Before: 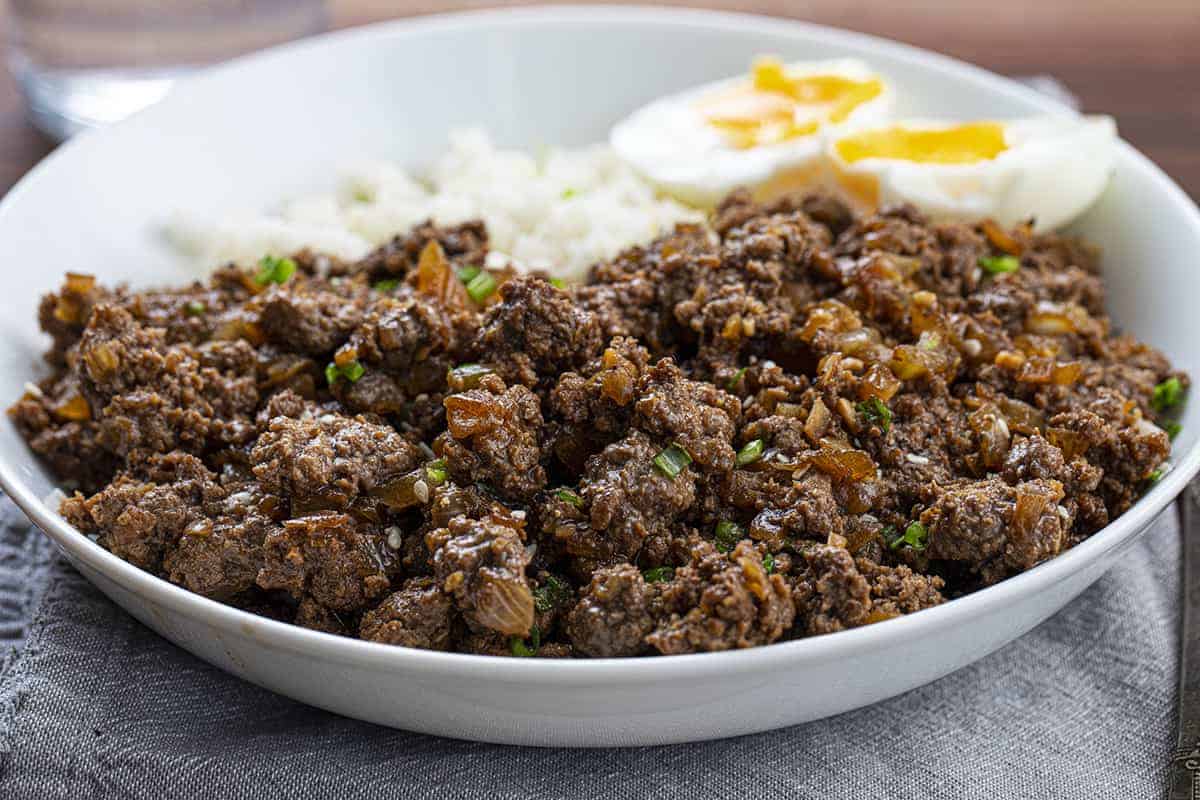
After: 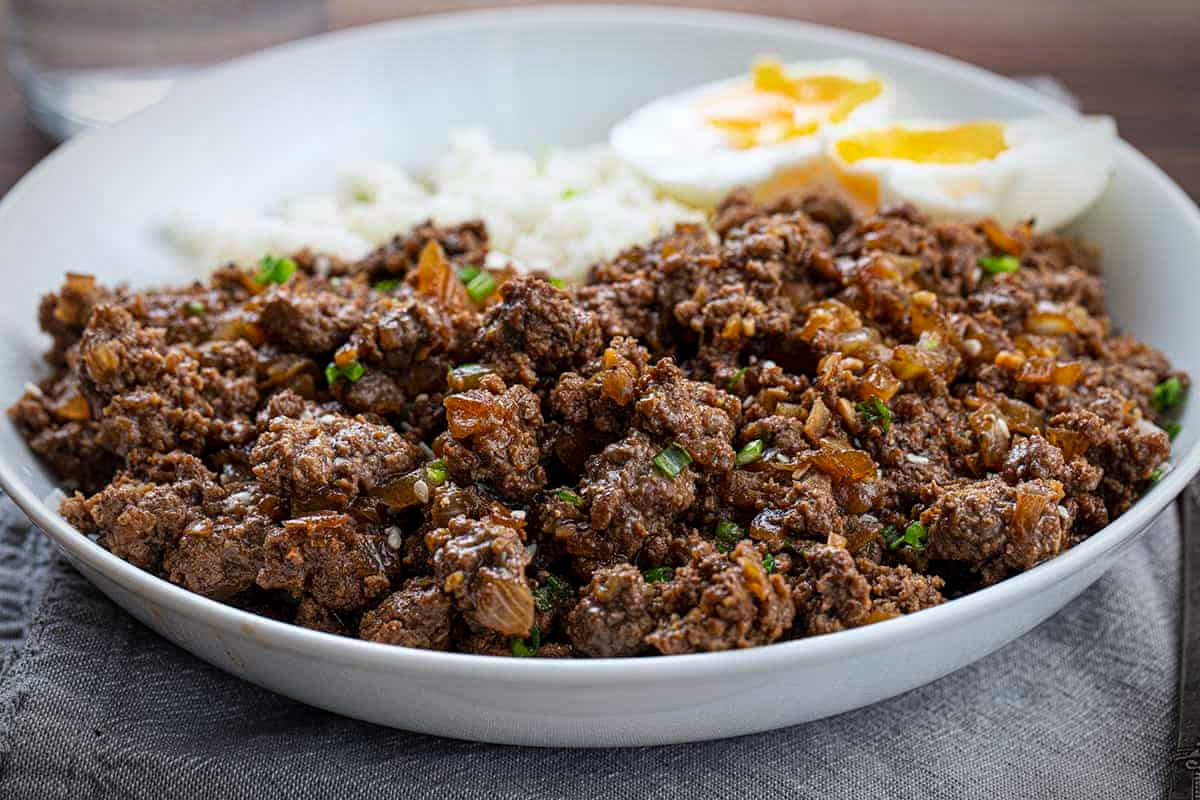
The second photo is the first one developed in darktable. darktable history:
white balance: red 0.988, blue 1.017
vignetting: automatic ratio true
